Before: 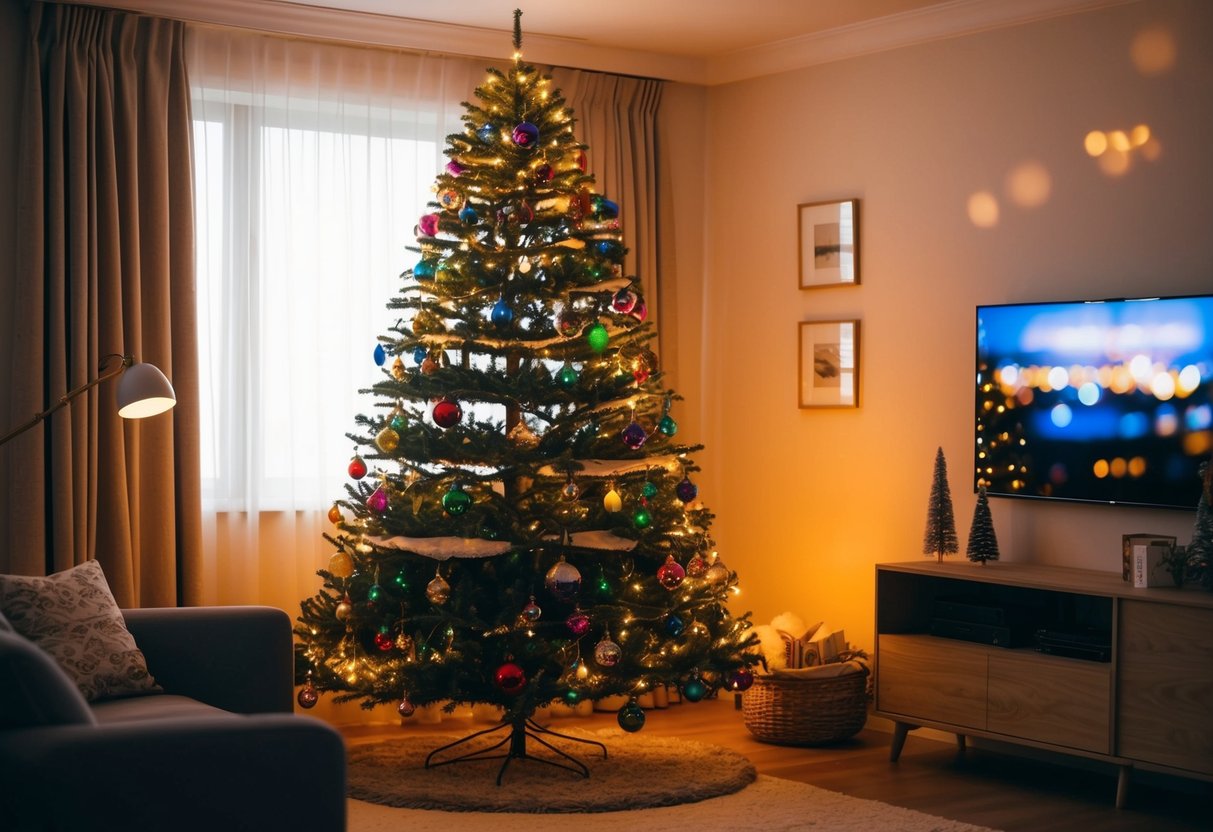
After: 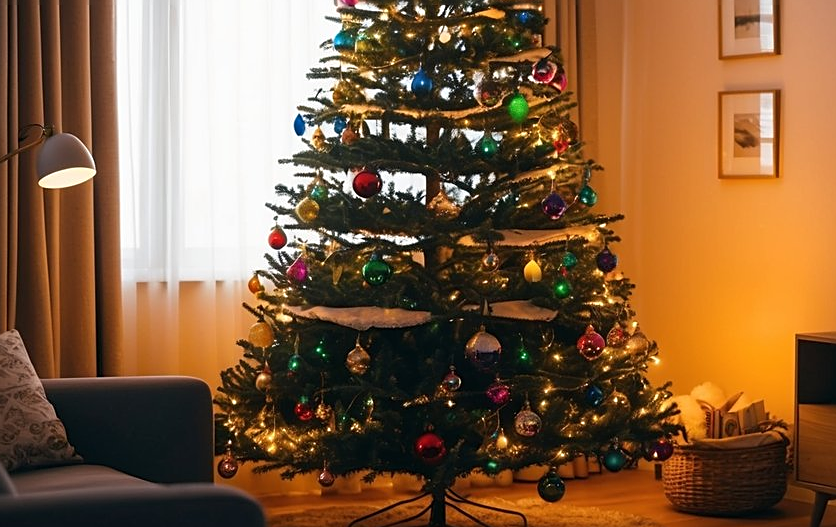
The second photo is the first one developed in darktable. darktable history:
sharpen: on, module defaults
crop: left 6.6%, top 27.707%, right 24.405%, bottom 8.873%
